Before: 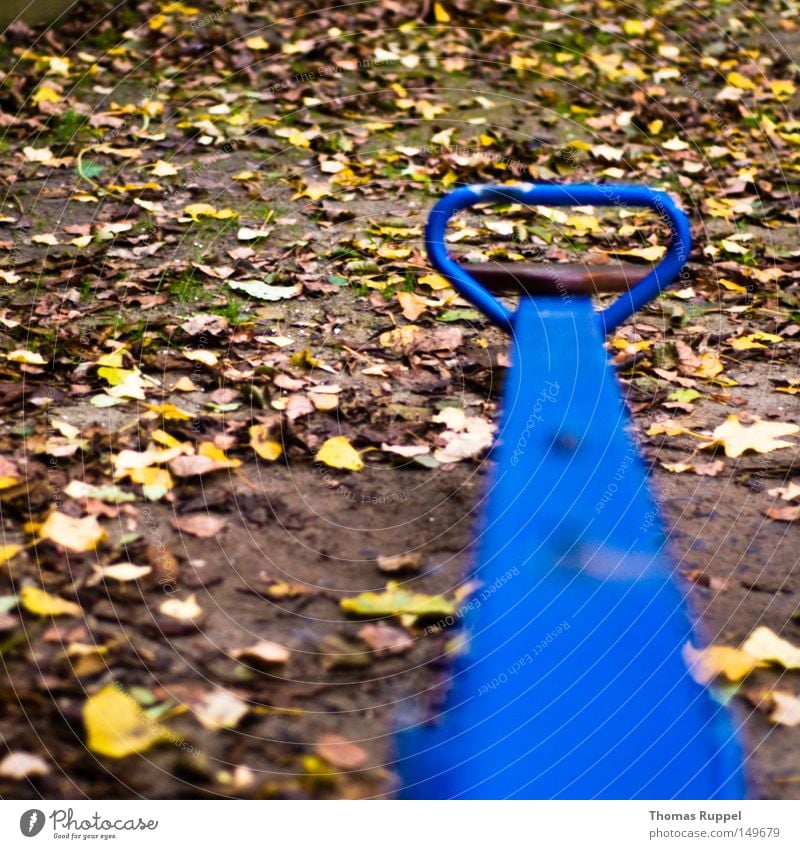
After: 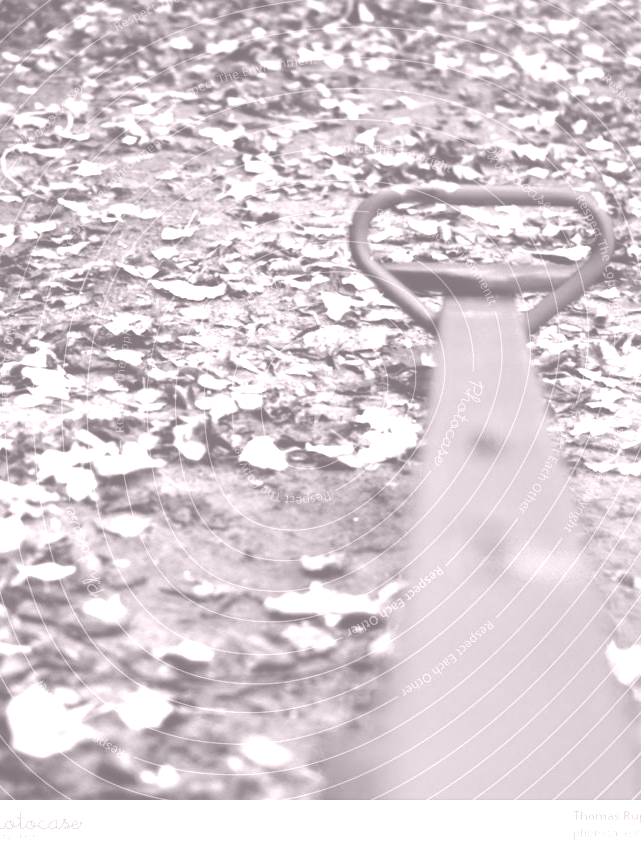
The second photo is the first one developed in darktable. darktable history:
colorize: hue 25.2°, saturation 83%, source mix 82%, lightness 79%, version 1
crop and rotate: left 9.597%, right 10.195%
graduated density: rotation -0.352°, offset 57.64
